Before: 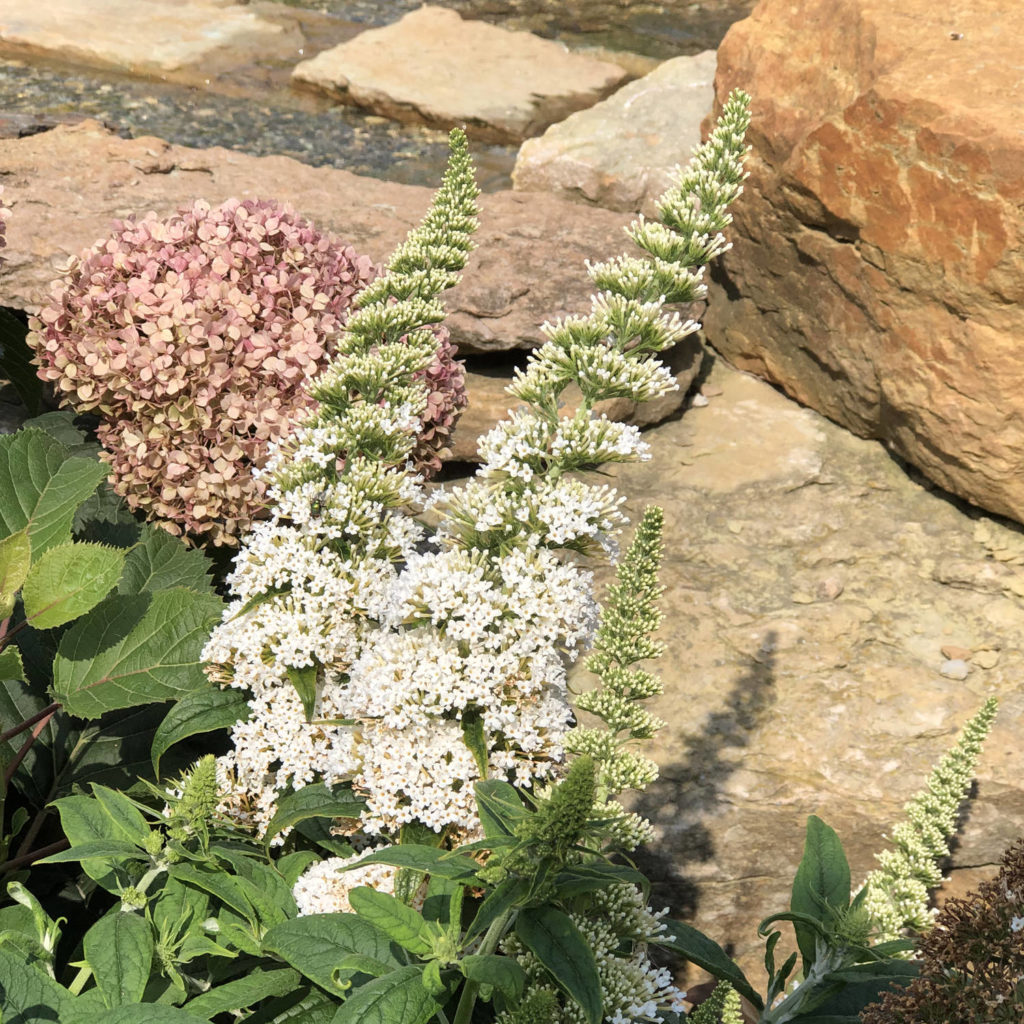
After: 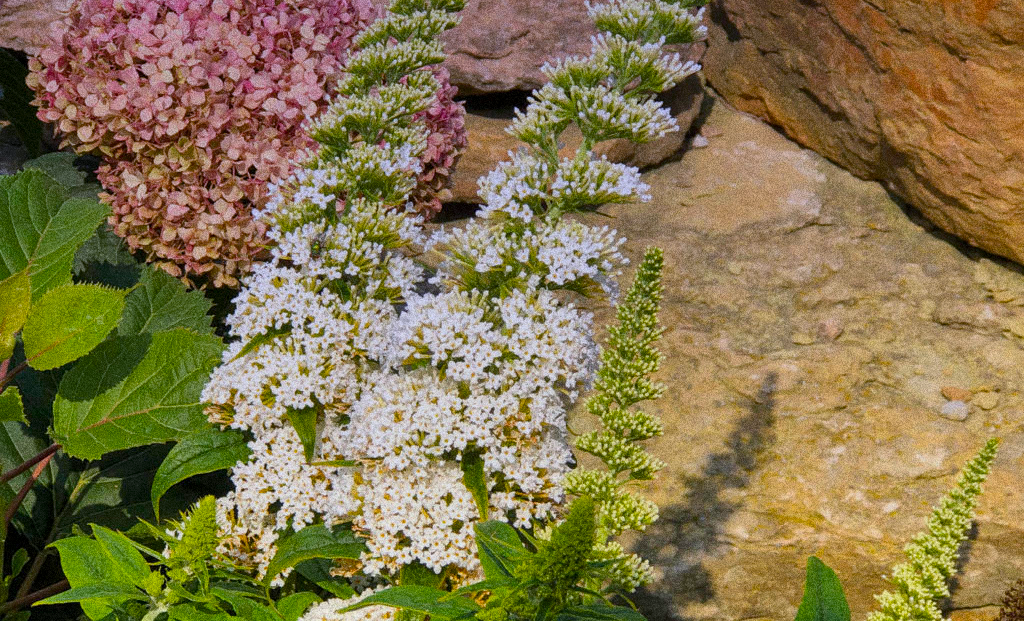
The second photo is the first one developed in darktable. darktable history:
tone equalizer: -8 EV 0.25 EV, -7 EV 0.417 EV, -6 EV 0.417 EV, -5 EV 0.25 EV, -3 EV -0.25 EV, -2 EV -0.417 EV, -1 EV -0.417 EV, +0 EV -0.25 EV, edges refinement/feathering 500, mask exposure compensation -1.57 EV, preserve details guided filter
color balance rgb: linear chroma grading › global chroma 25%, perceptual saturation grading › global saturation 50%
local contrast: mode bilateral grid, contrast 20, coarseness 50, detail 120%, midtone range 0.2
rotate and perspective: automatic cropping original format, crop left 0, crop top 0
crop and rotate: top 25.357%, bottom 13.942%
graduated density: hue 238.83°, saturation 50%
grain: coarseness 14.49 ISO, strength 48.04%, mid-tones bias 35%
